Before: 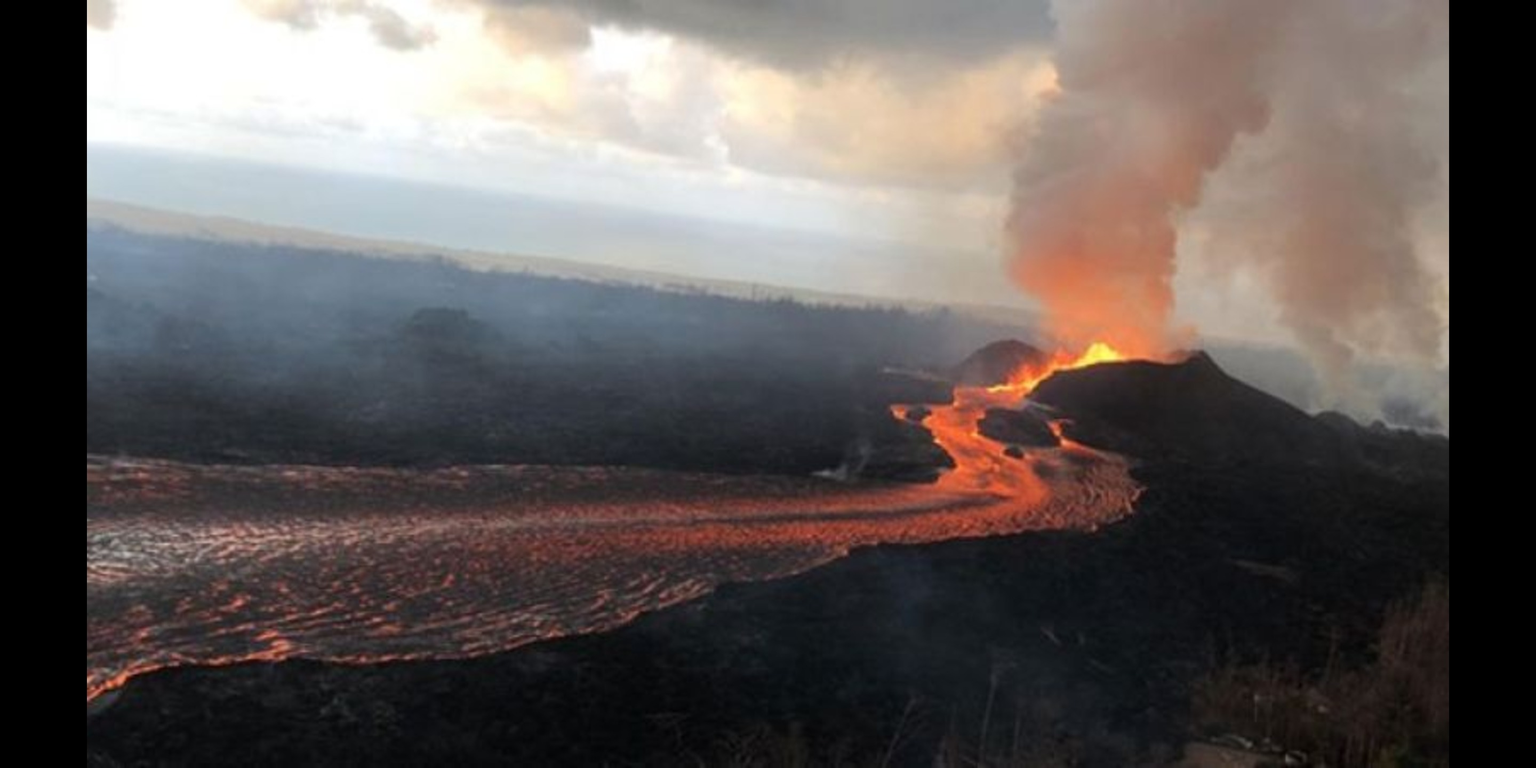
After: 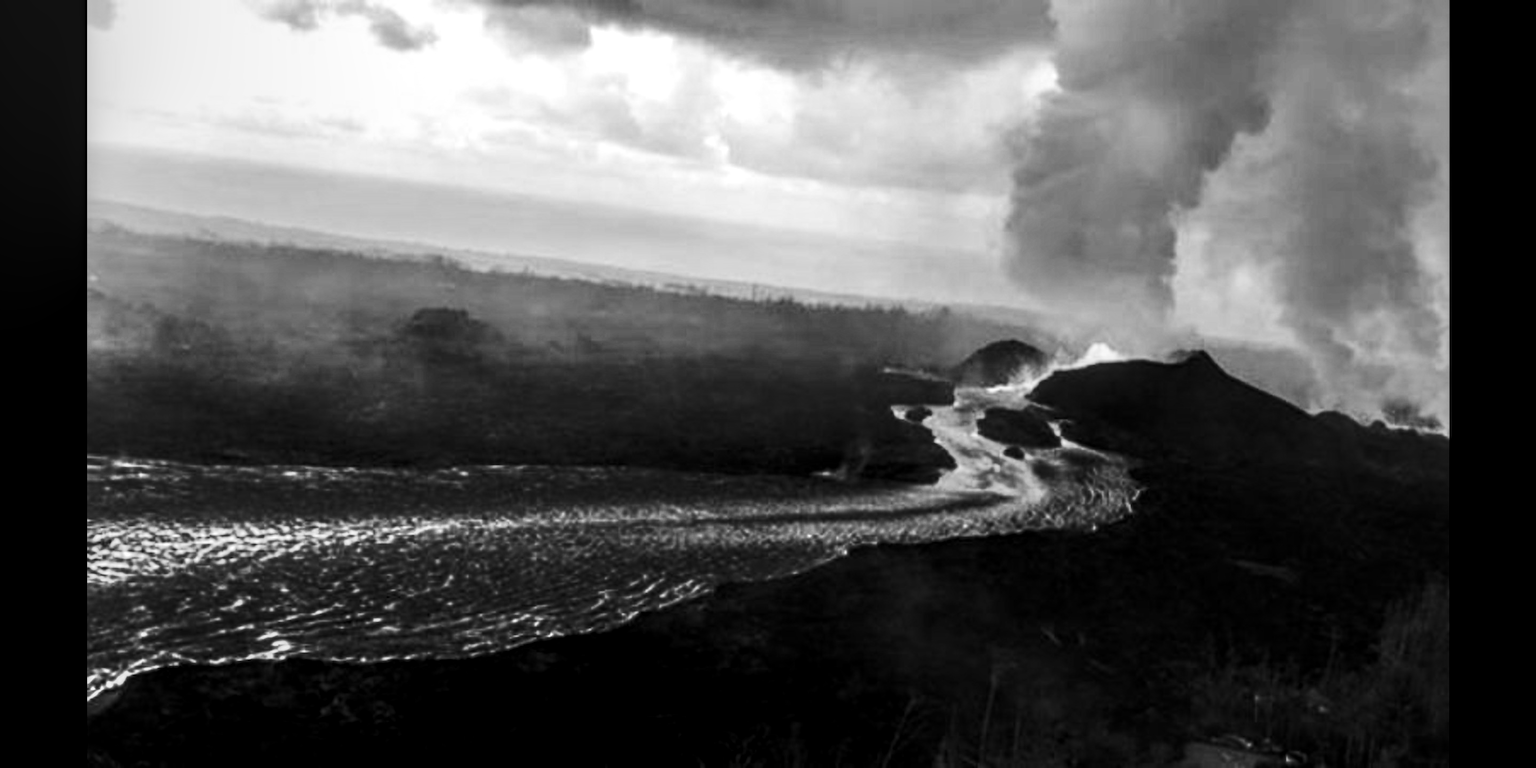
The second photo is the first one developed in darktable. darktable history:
monochrome: on, module defaults
local contrast: highlights 25%, detail 150%
shadows and highlights: low approximation 0.01, soften with gaussian
contrast brightness saturation: contrast 0.25, saturation -0.31
base curve: curves: ch0 [(0, 0) (0.073, 0.04) (0.157, 0.139) (0.492, 0.492) (0.758, 0.758) (1, 1)], preserve colors none
